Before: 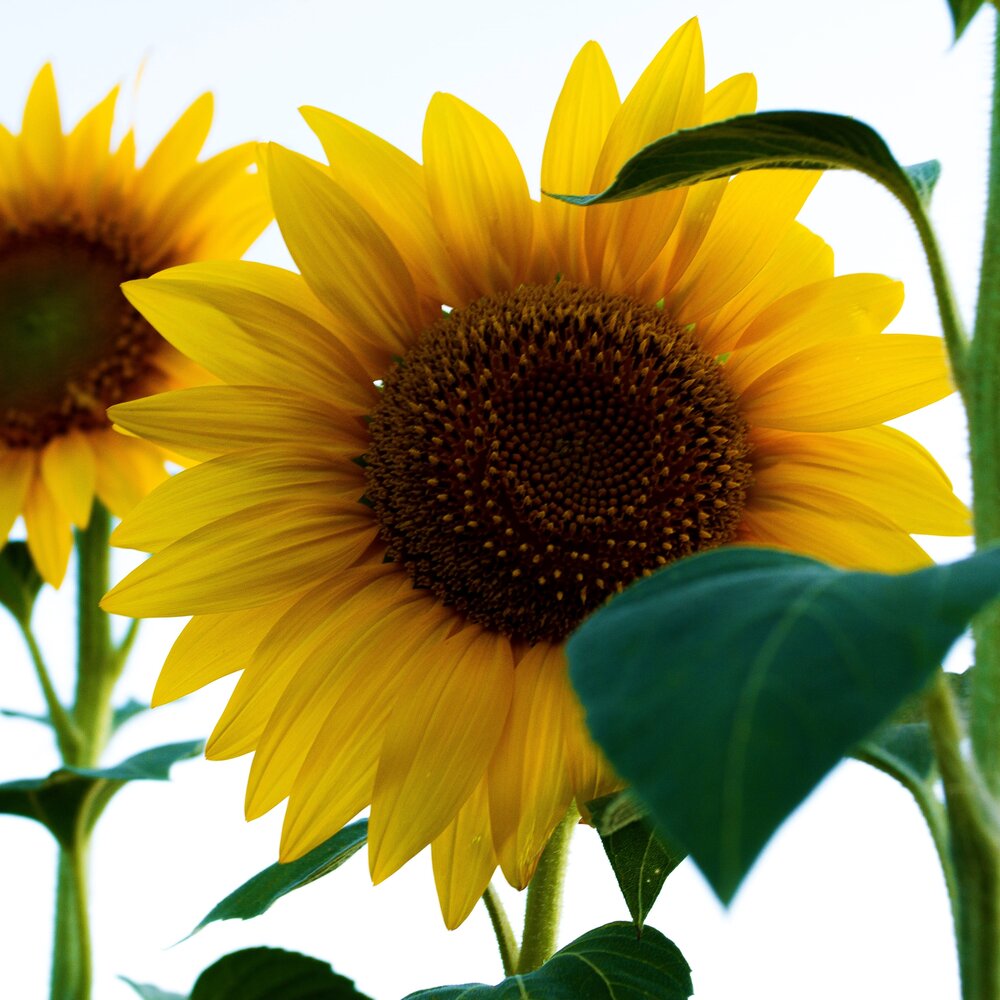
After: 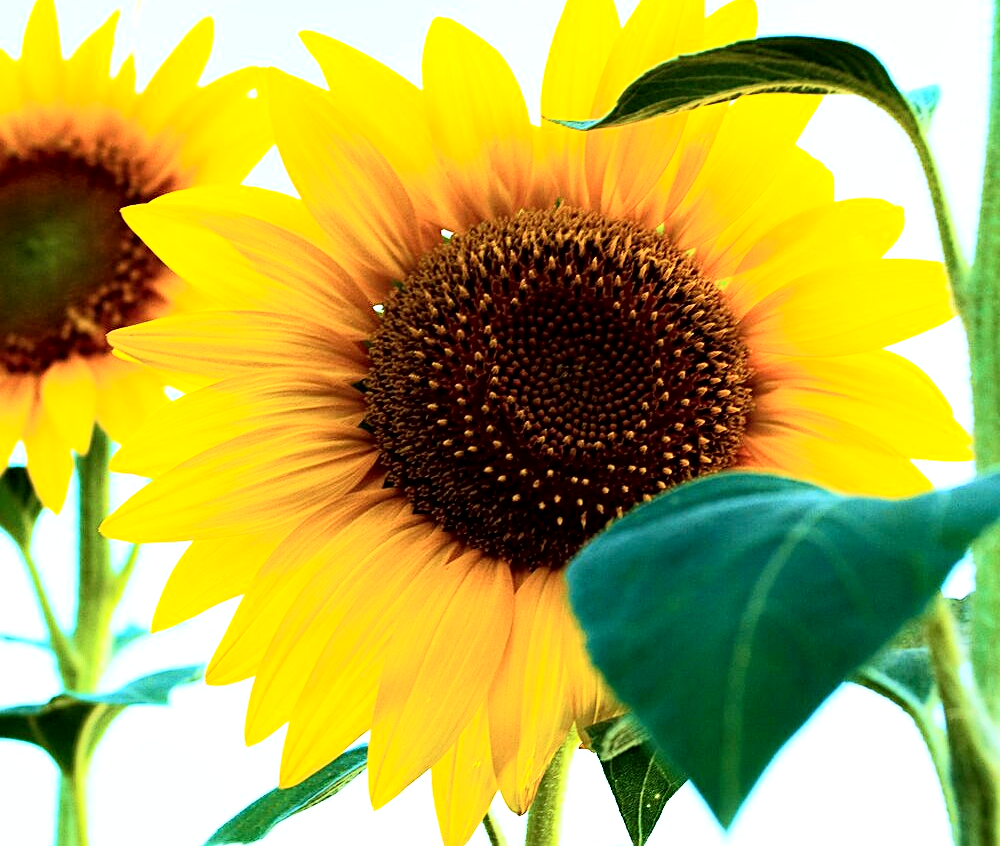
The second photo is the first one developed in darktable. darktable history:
local contrast: highlights 105%, shadows 101%, detail 119%, midtone range 0.2
color correction: highlights a* -0.698, highlights b* -9.19
contrast brightness saturation: contrast 0.238, brightness 0.244, saturation 0.389
tone curve: curves: ch0 [(0, 0) (0.082, 0.02) (0.129, 0.078) (0.275, 0.301) (0.67, 0.809) (1, 1)], color space Lab, independent channels, preserve colors none
sharpen: on, module defaults
exposure: black level correction 0, exposure 0.3 EV, compensate exposure bias true, compensate highlight preservation false
crop: top 7.599%, bottom 7.796%
